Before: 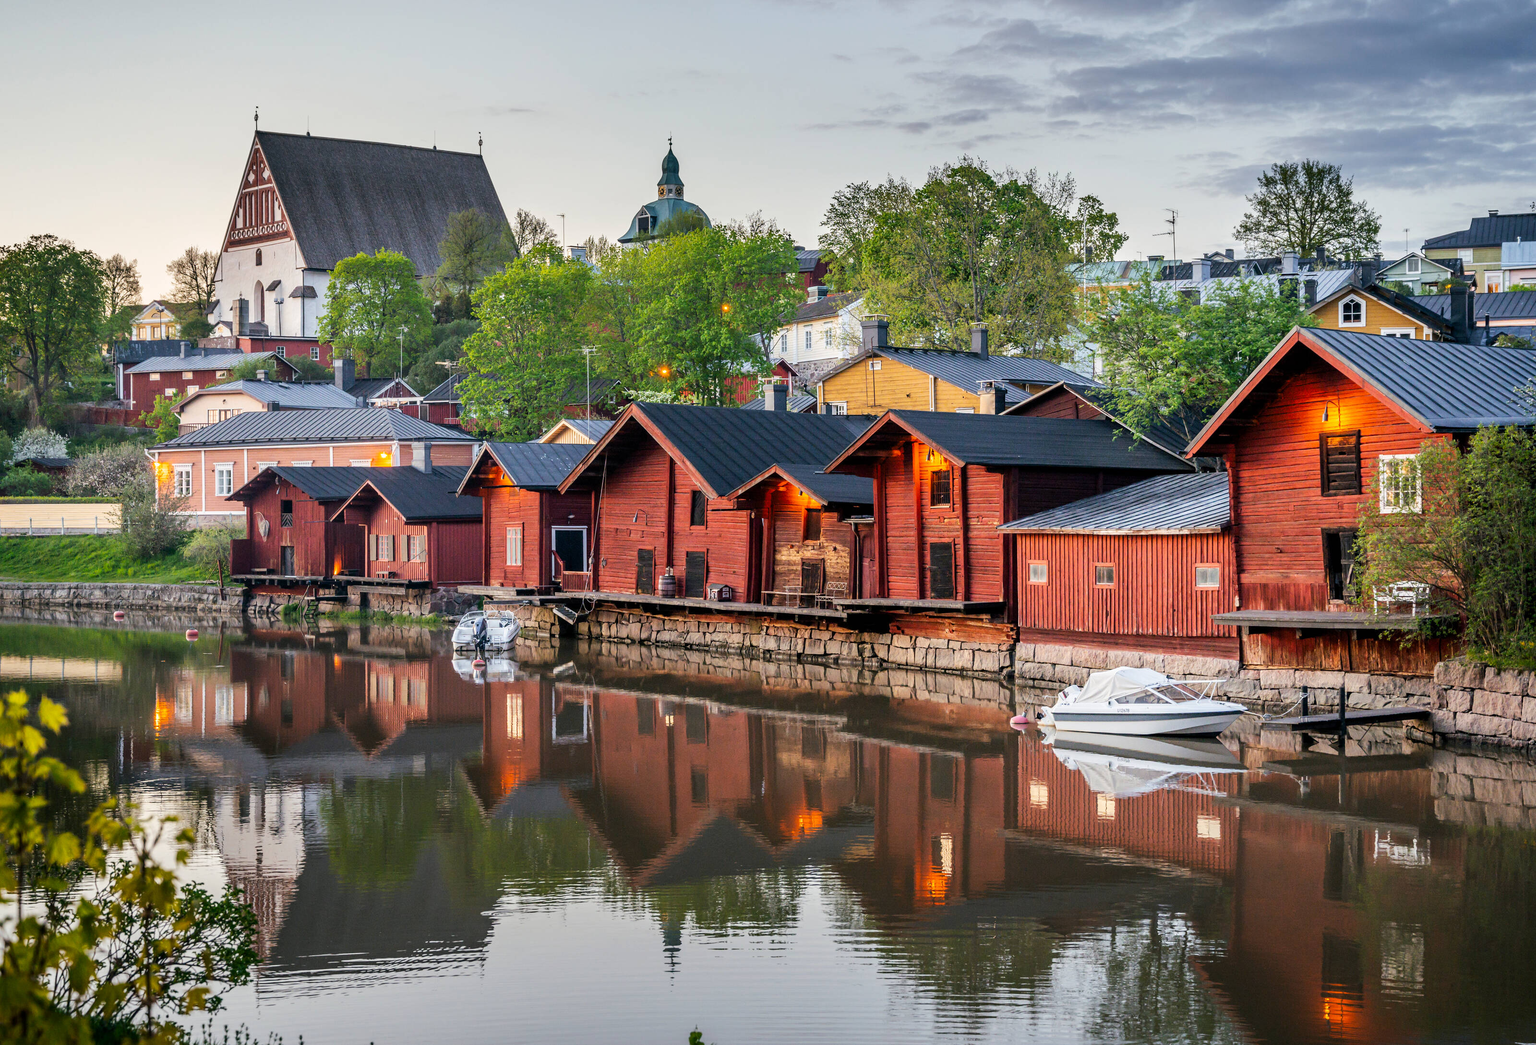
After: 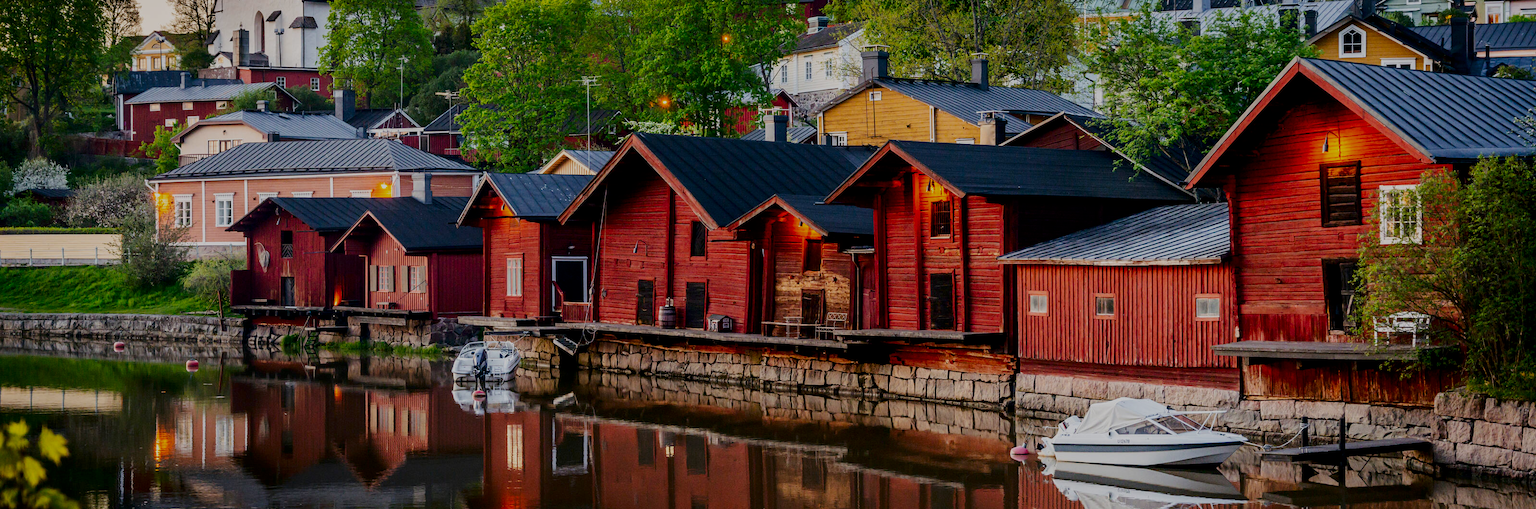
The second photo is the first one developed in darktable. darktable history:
contrast brightness saturation: contrast 0.102, brightness -0.273, saturation 0.136
crop and rotate: top 25.82%, bottom 25.422%
filmic rgb: black relative exposure -7.65 EV, white relative exposure 4.56 EV, hardness 3.61
